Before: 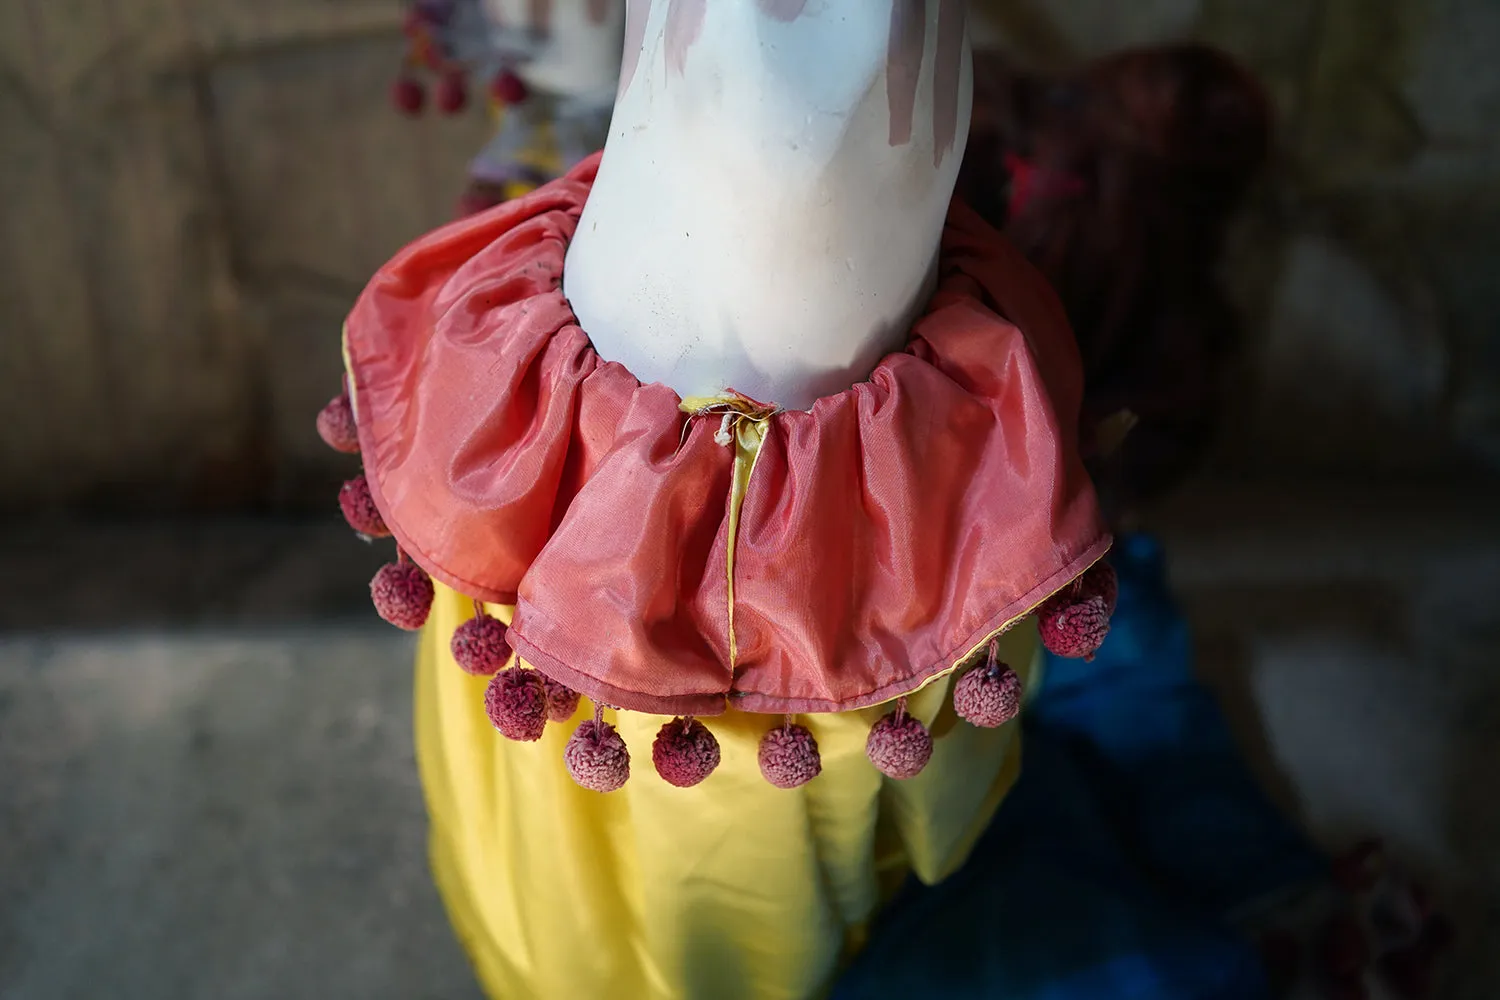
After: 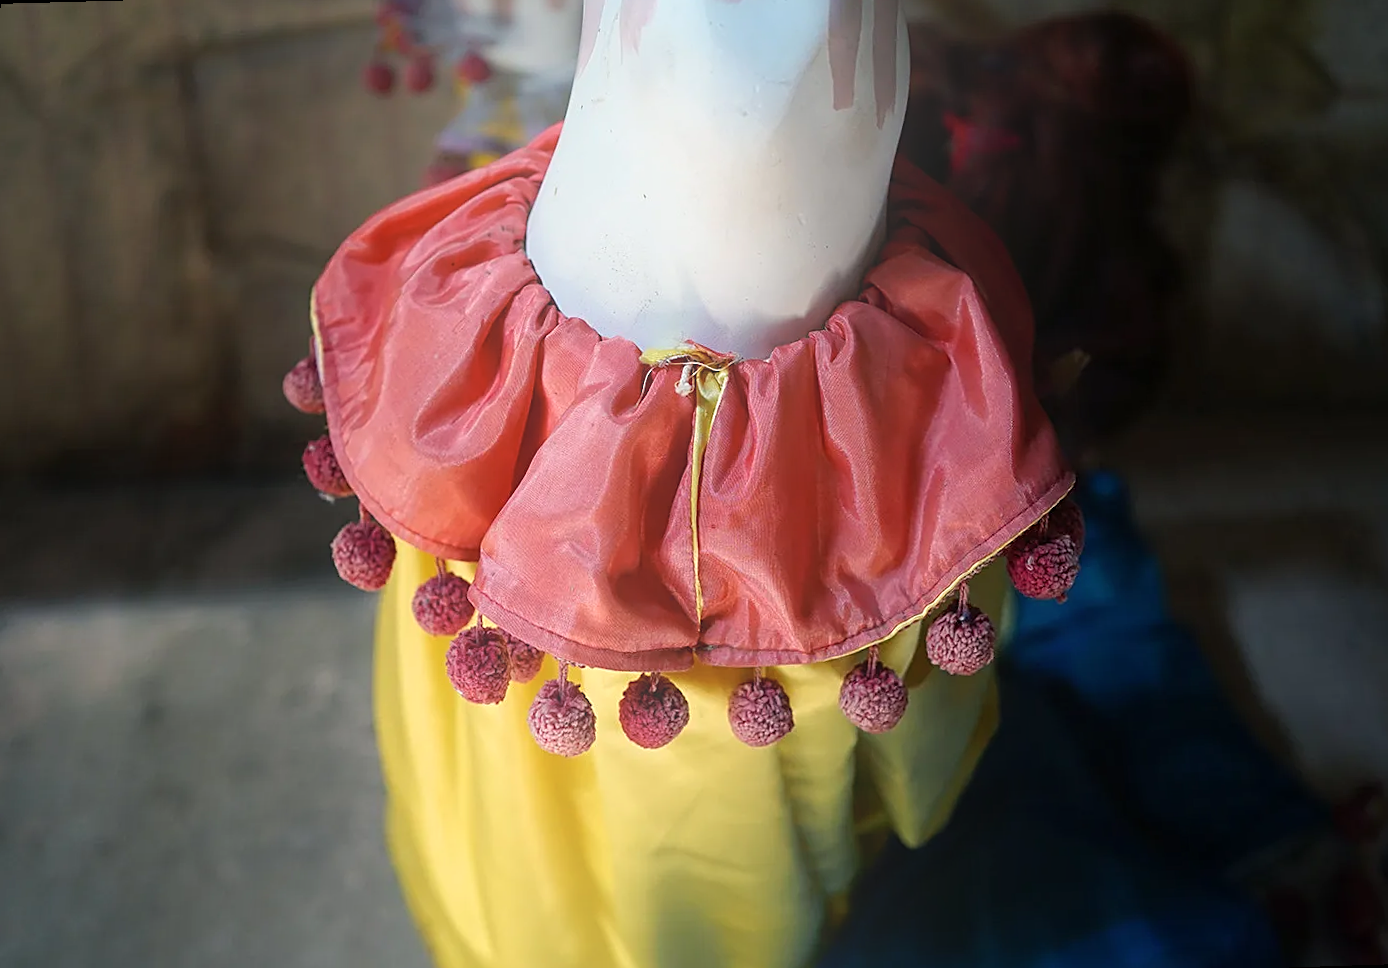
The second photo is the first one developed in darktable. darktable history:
sharpen: on, module defaults
bloom: size 38%, threshold 95%, strength 30%
rotate and perspective: rotation -1.68°, lens shift (vertical) -0.146, crop left 0.049, crop right 0.912, crop top 0.032, crop bottom 0.96
